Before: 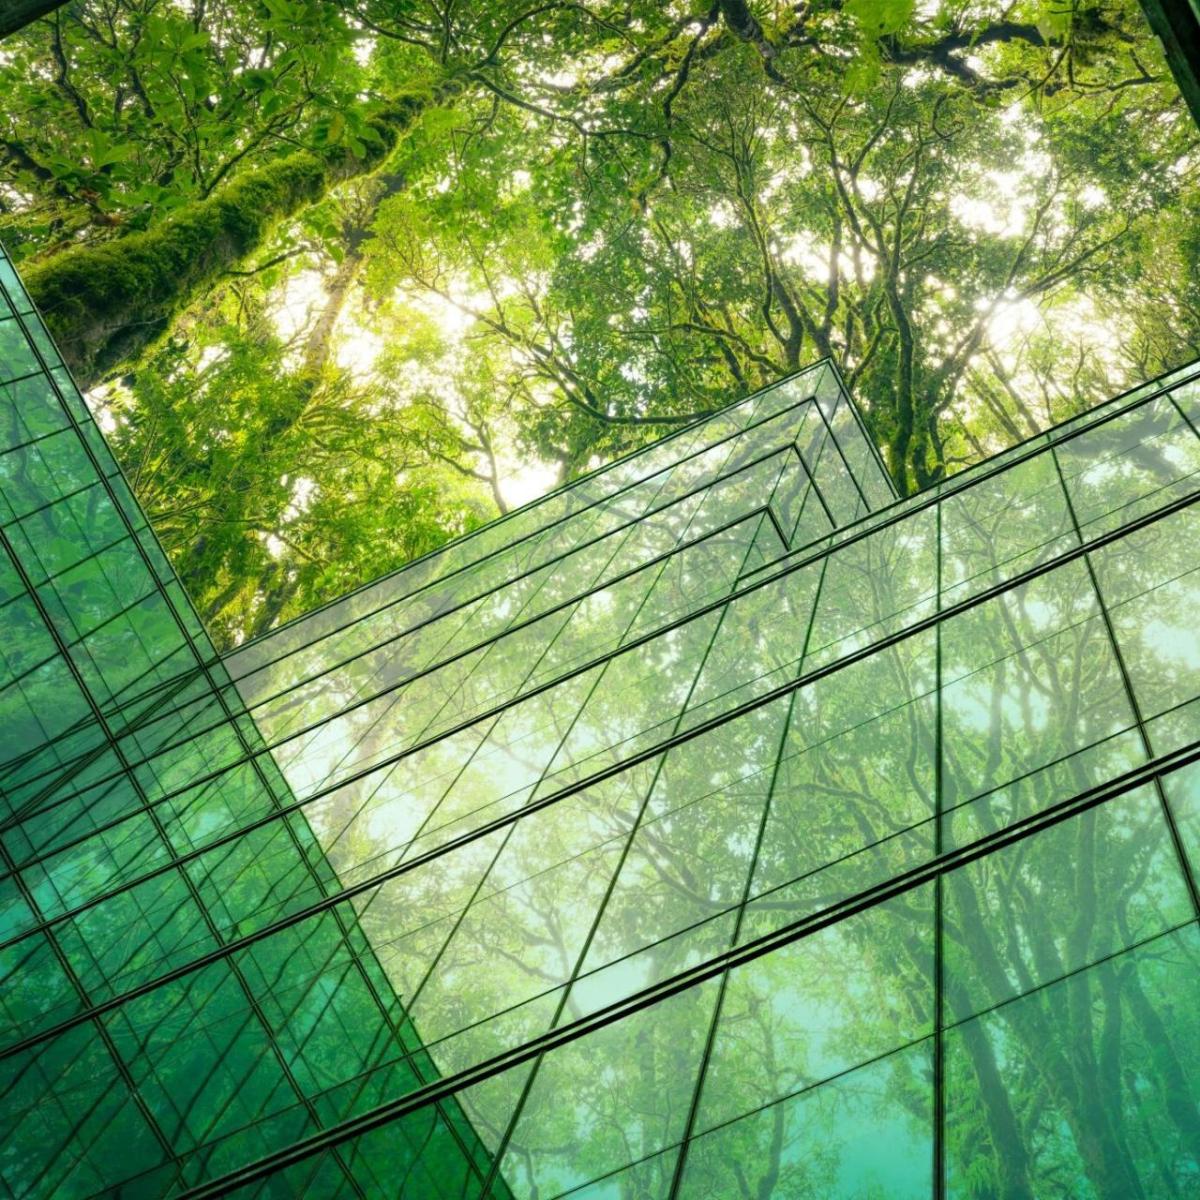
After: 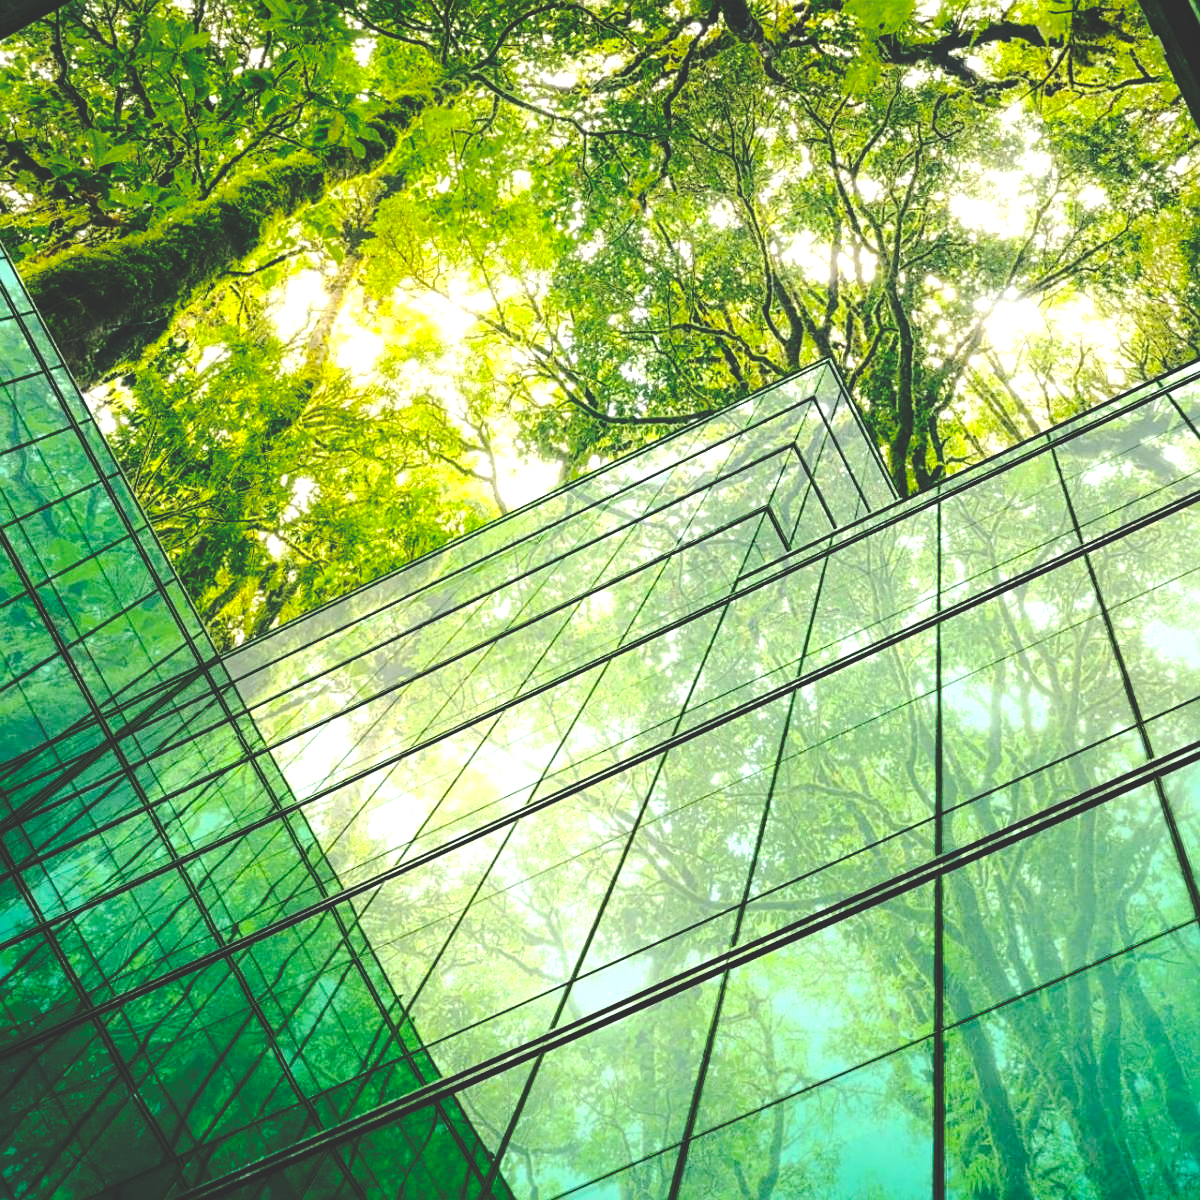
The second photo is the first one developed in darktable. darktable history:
base curve: curves: ch0 [(0, 0.024) (0.055, 0.065) (0.121, 0.166) (0.236, 0.319) (0.693, 0.726) (1, 1)], preserve colors none
sharpen: on, module defaults
color balance rgb: global offset › luminance 0.71%, perceptual saturation grading › global saturation -11.5%, perceptual brilliance grading › highlights 17.77%, perceptual brilliance grading › mid-tones 31.71%, perceptual brilliance grading › shadows -31.01%, global vibrance 50%
